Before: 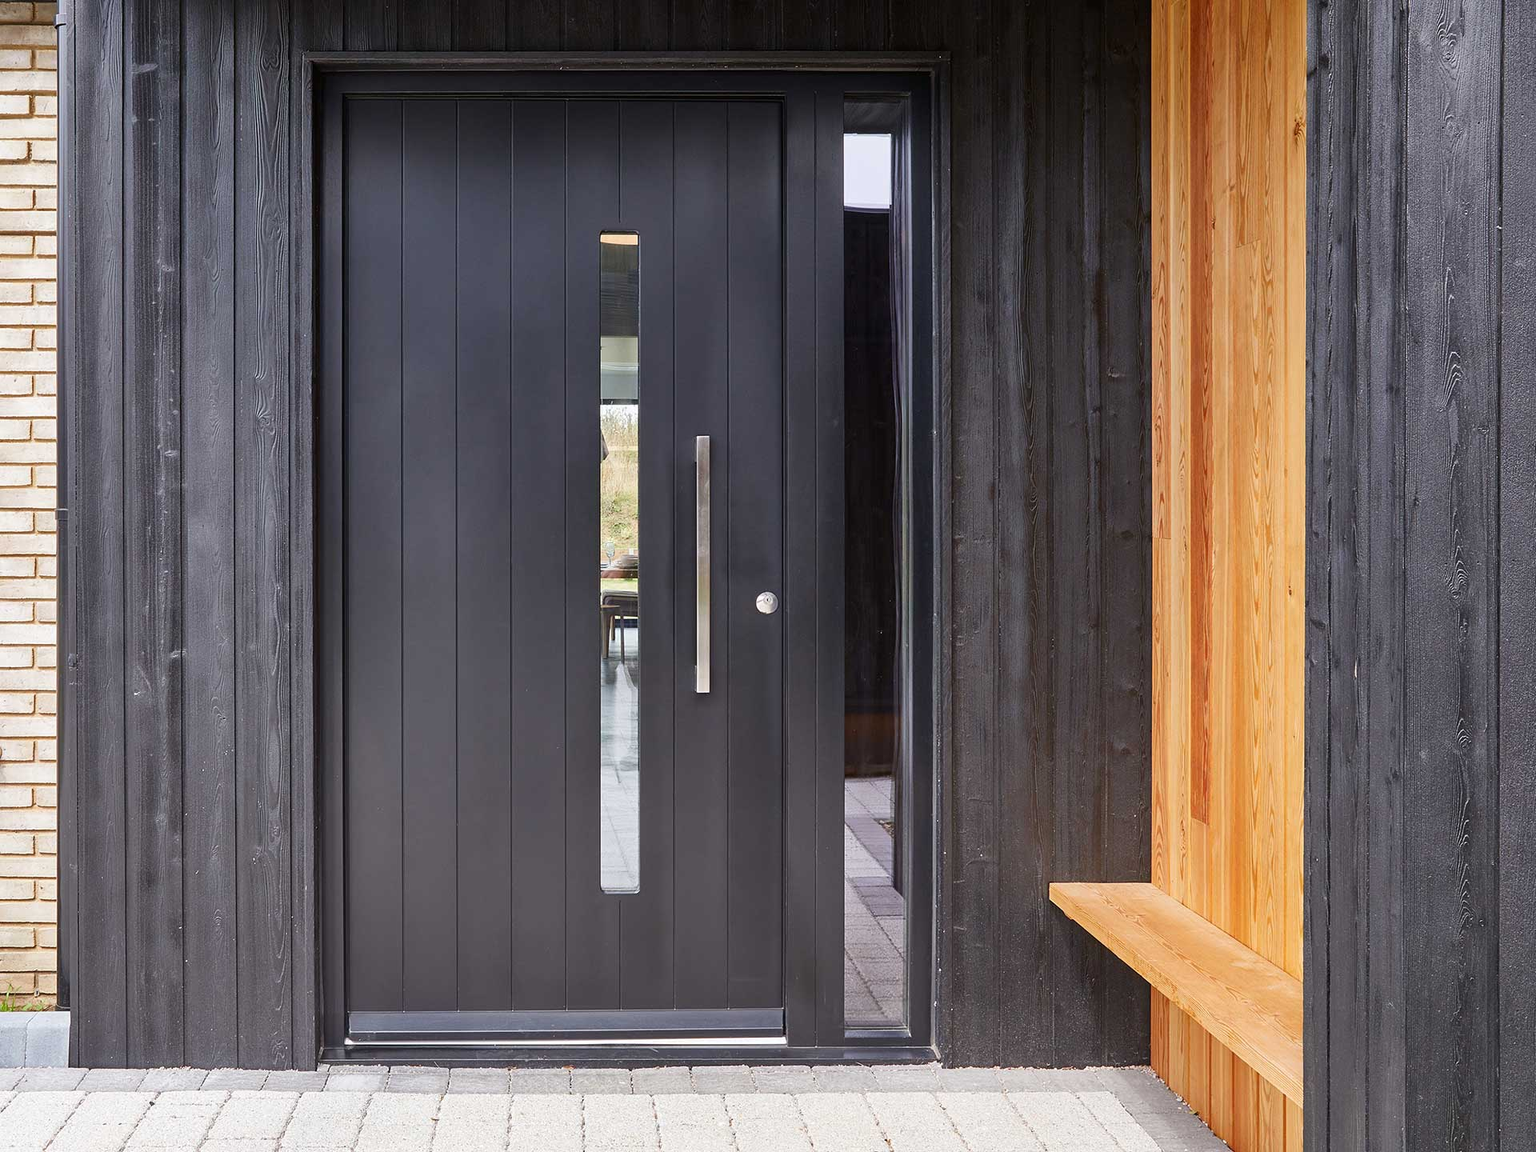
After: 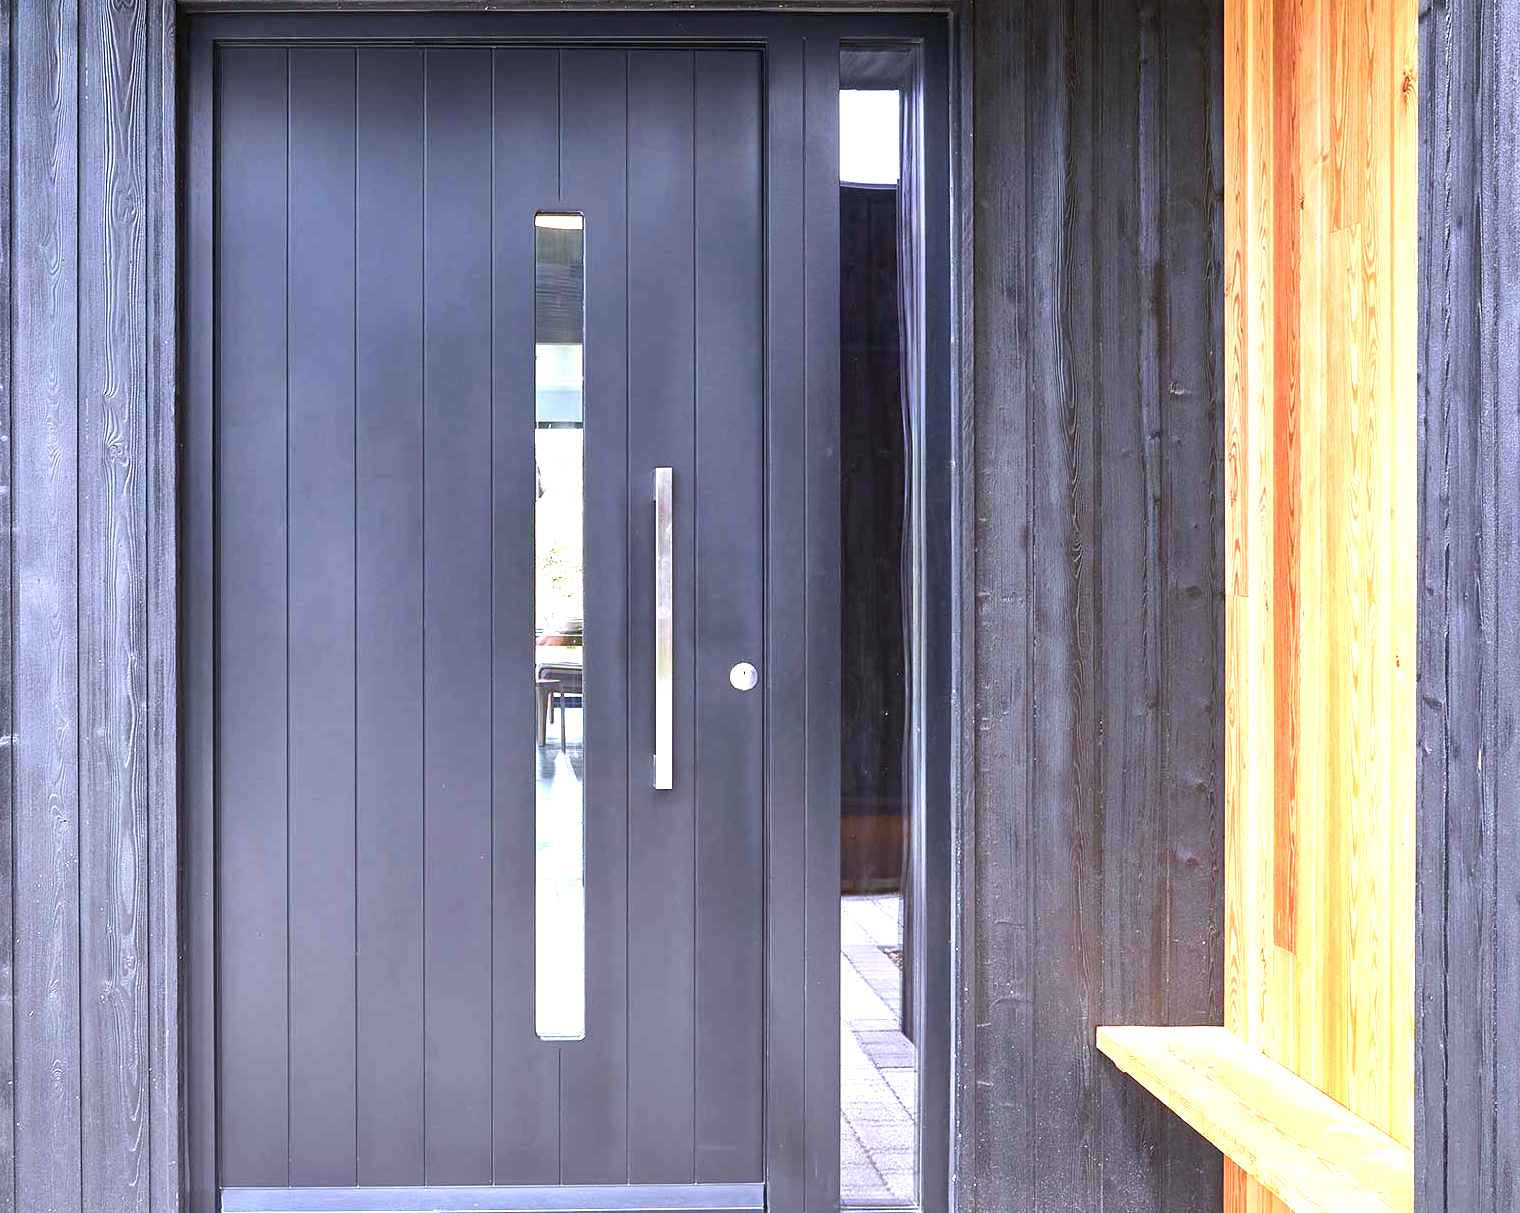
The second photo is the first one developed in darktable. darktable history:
crop: left 11.225%, top 5.381%, right 9.565%, bottom 10.314%
white balance: red 1, blue 1
color calibration: illuminant as shot in camera, x 0.37, y 0.382, temperature 4313.32 K
exposure: black level correction 0, exposure 1.5 EV, compensate exposure bias true, compensate highlight preservation false
